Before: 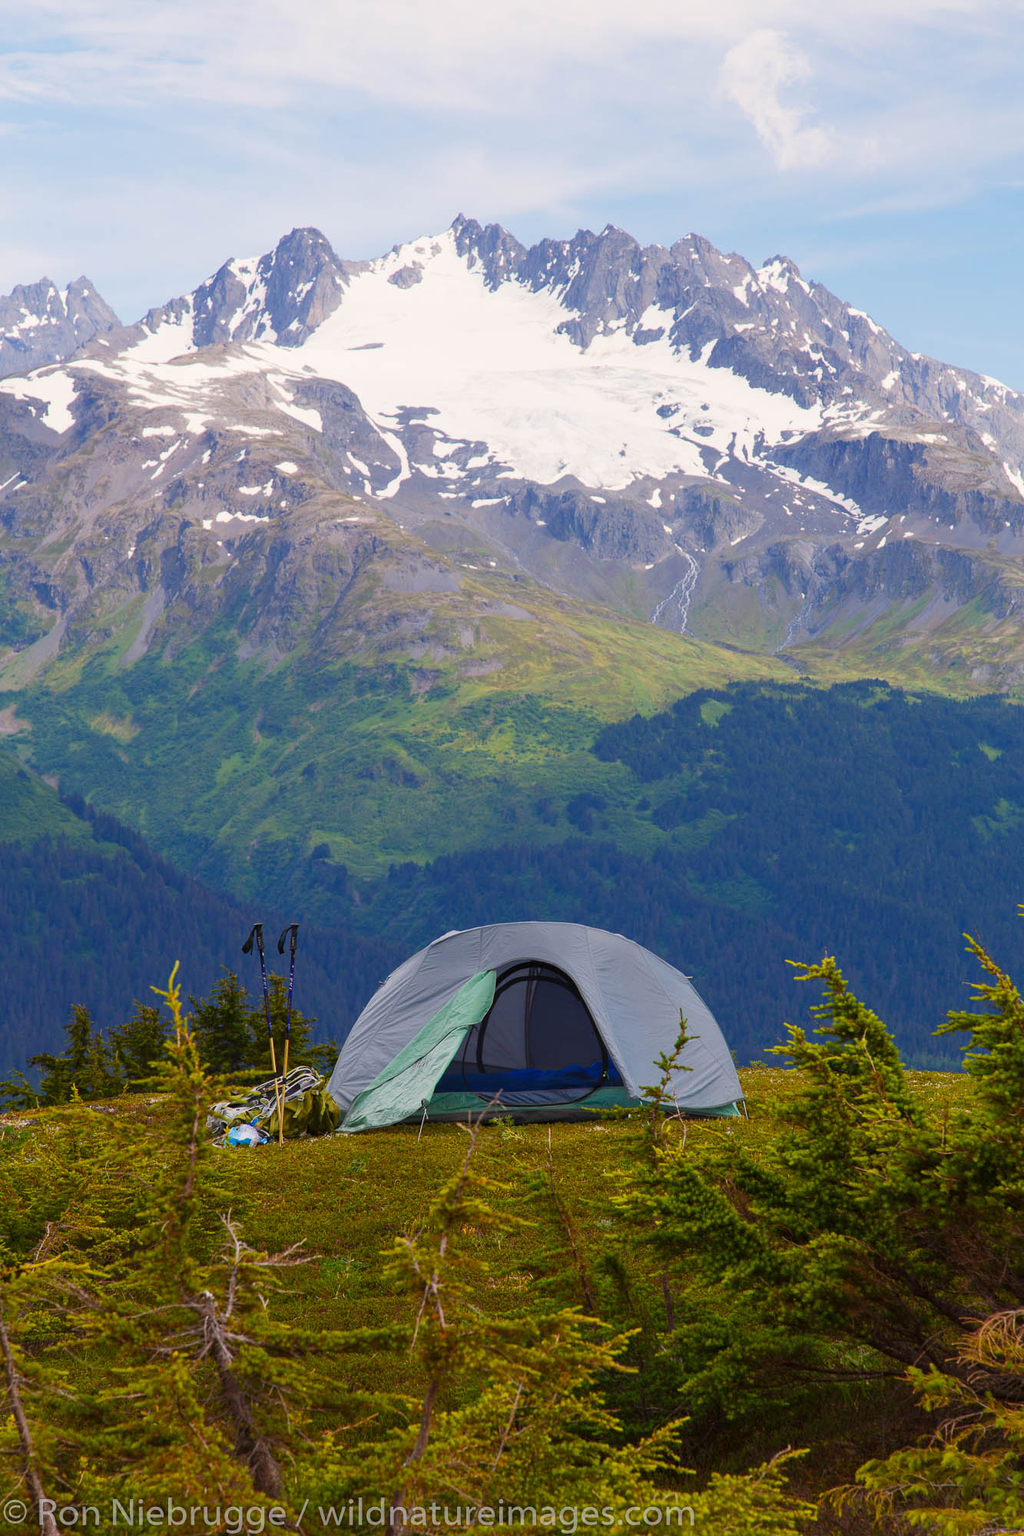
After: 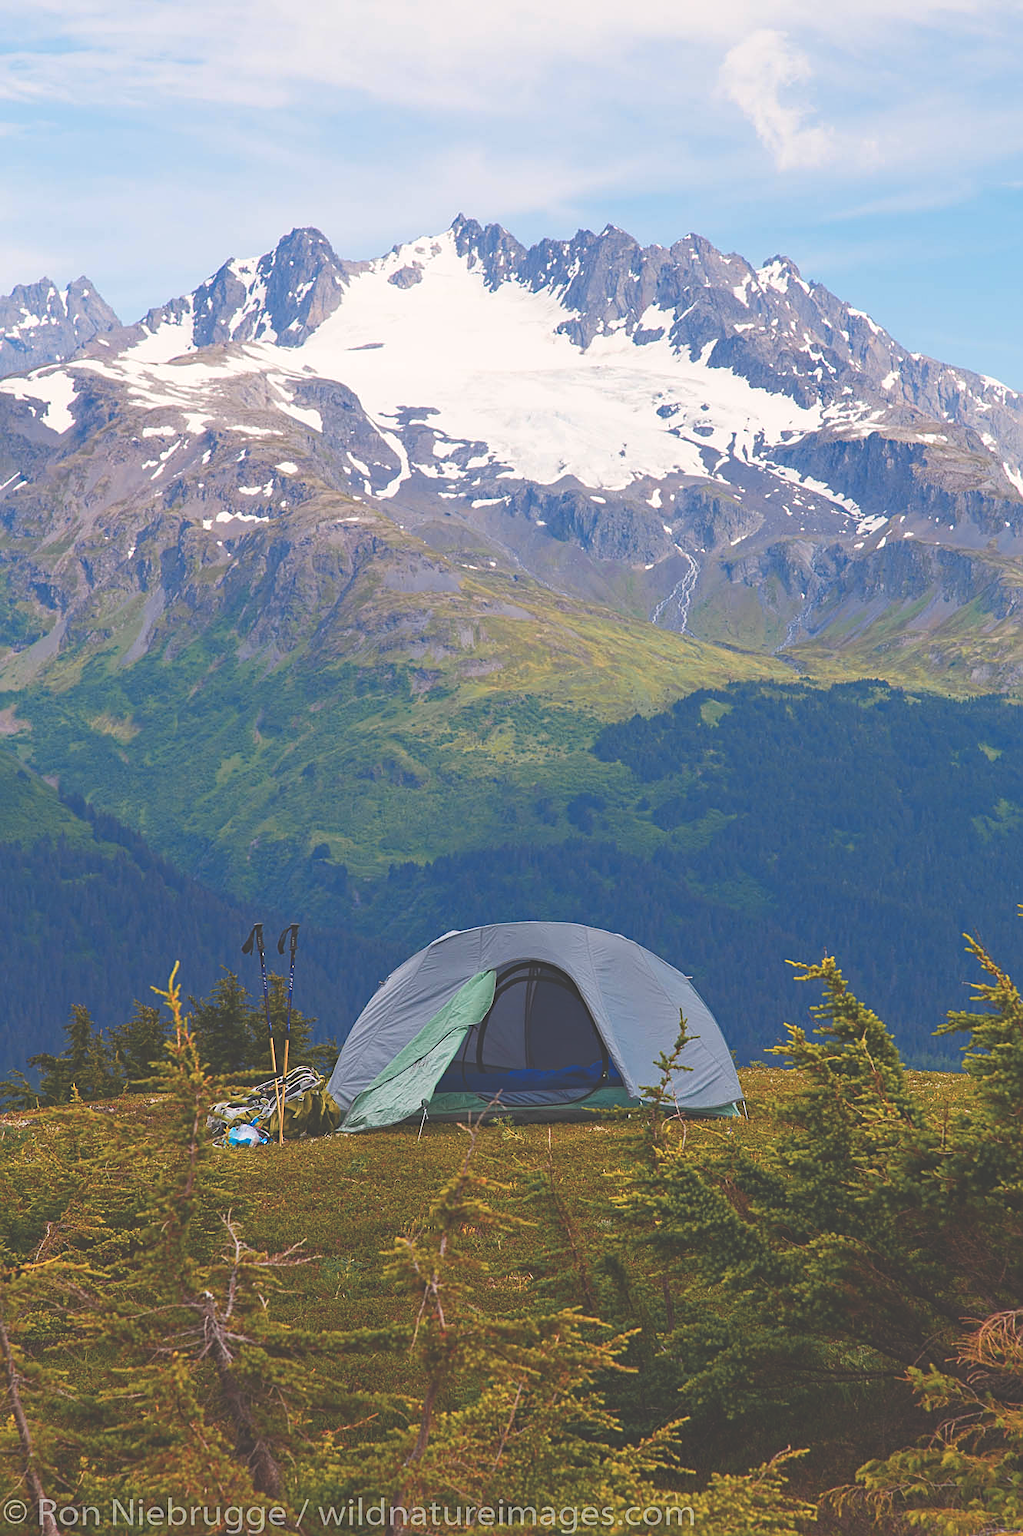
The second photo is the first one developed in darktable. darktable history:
haze removal: compatibility mode true, adaptive false
sharpen: on, module defaults
levels: mode automatic, levels [0.044, 0.475, 0.791]
exposure: black level correction -0.042, exposure 0.063 EV, compensate highlight preservation false
color zones: curves: ch1 [(0.29, 0.492) (0.373, 0.185) (0.509, 0.481)]; ch2 [(0.25, 0.462) (0.749, 0.457)]
